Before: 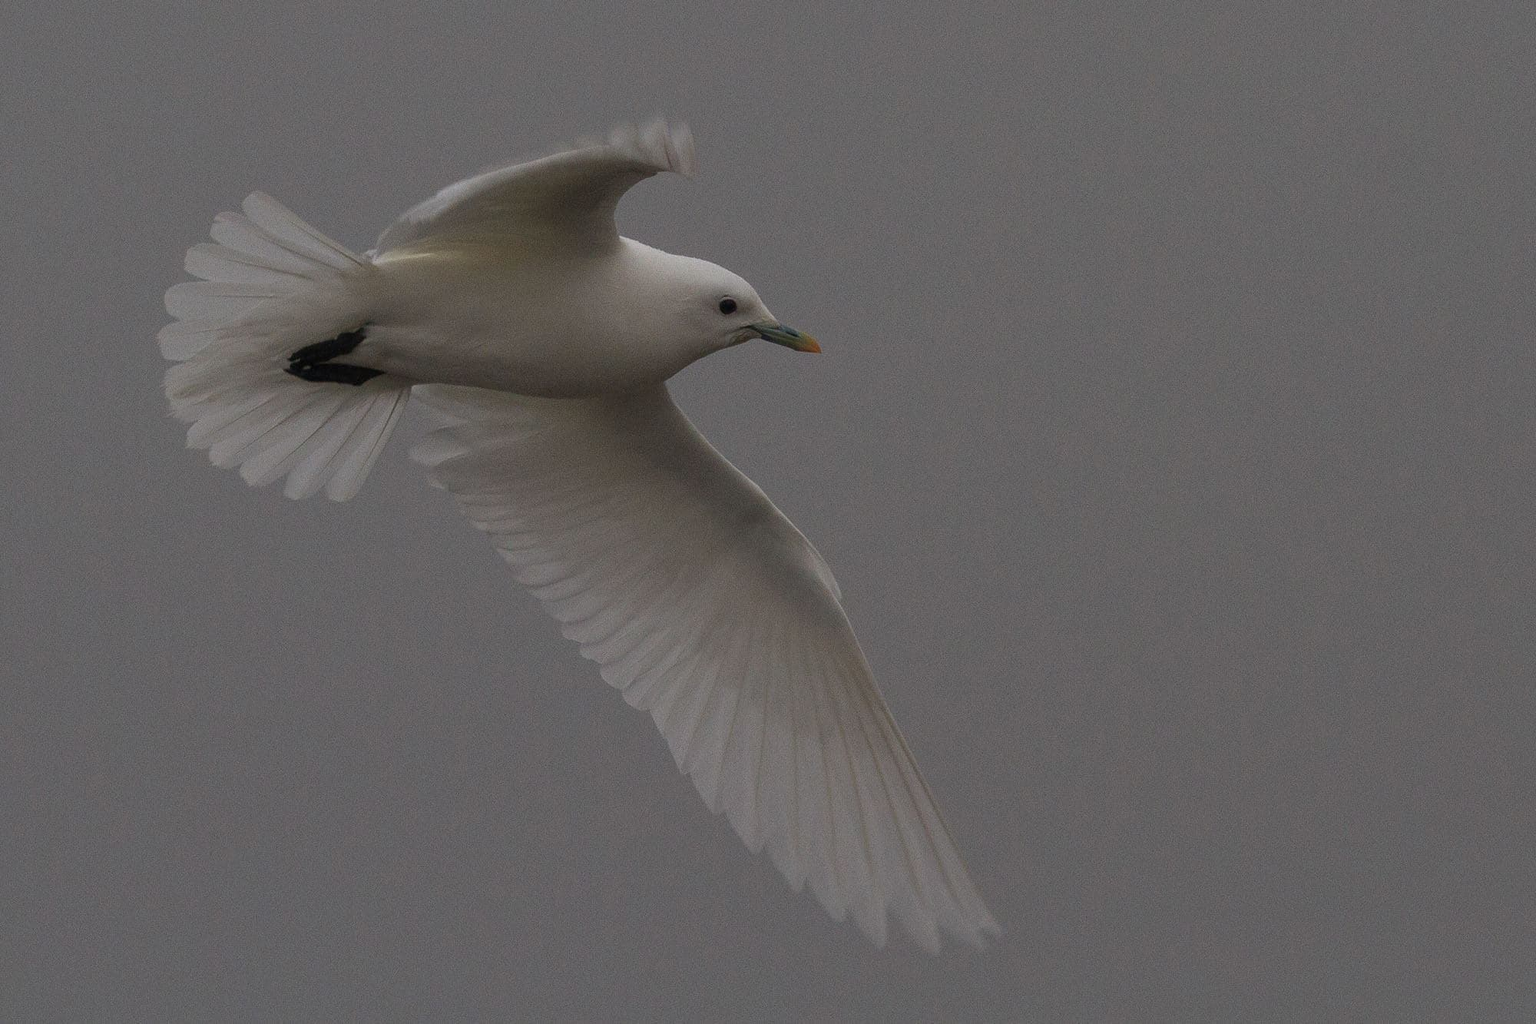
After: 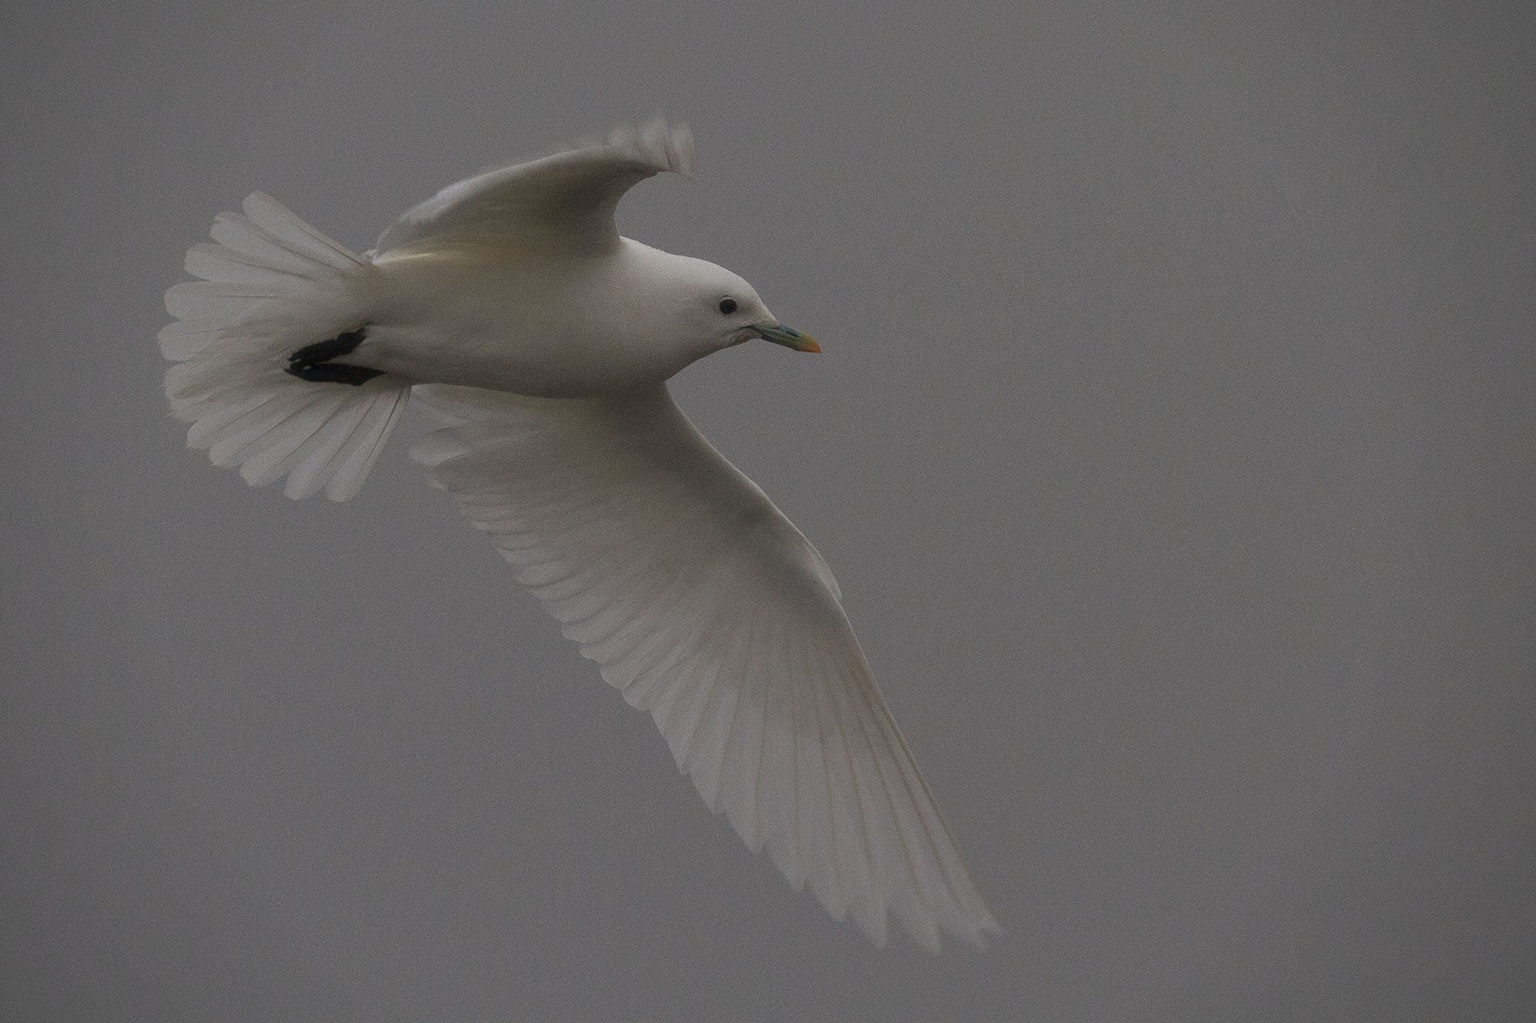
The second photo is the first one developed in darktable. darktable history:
vignetting: fall-off radius 60.92%
haze removal: strength -0.1, adaptive false
